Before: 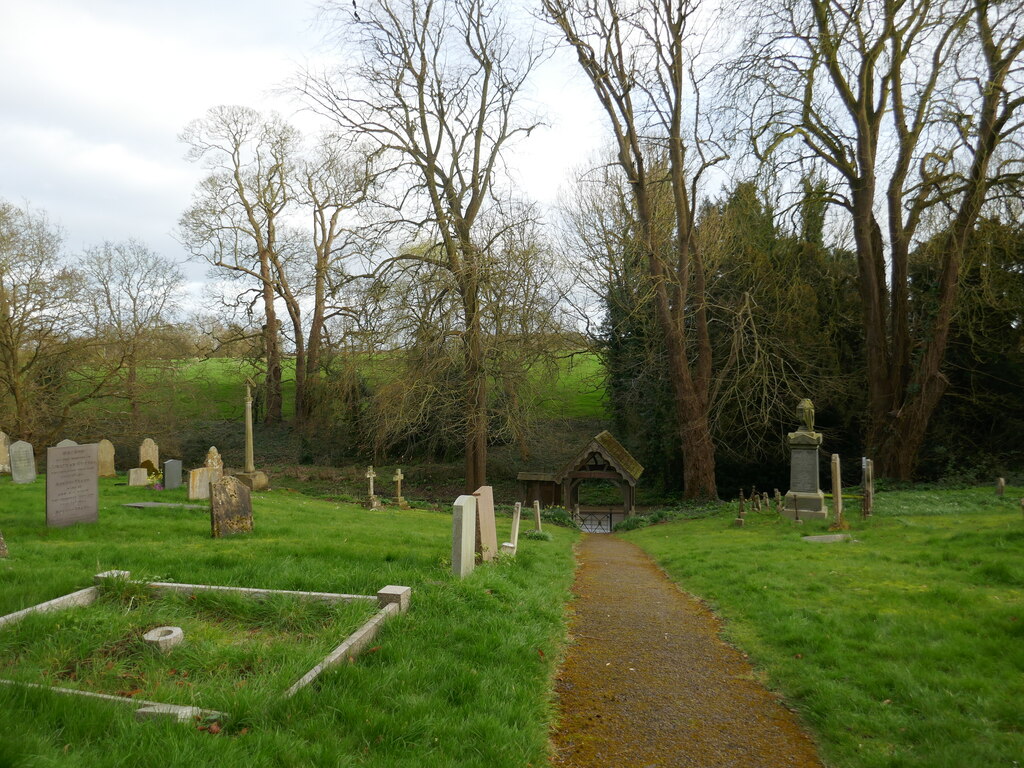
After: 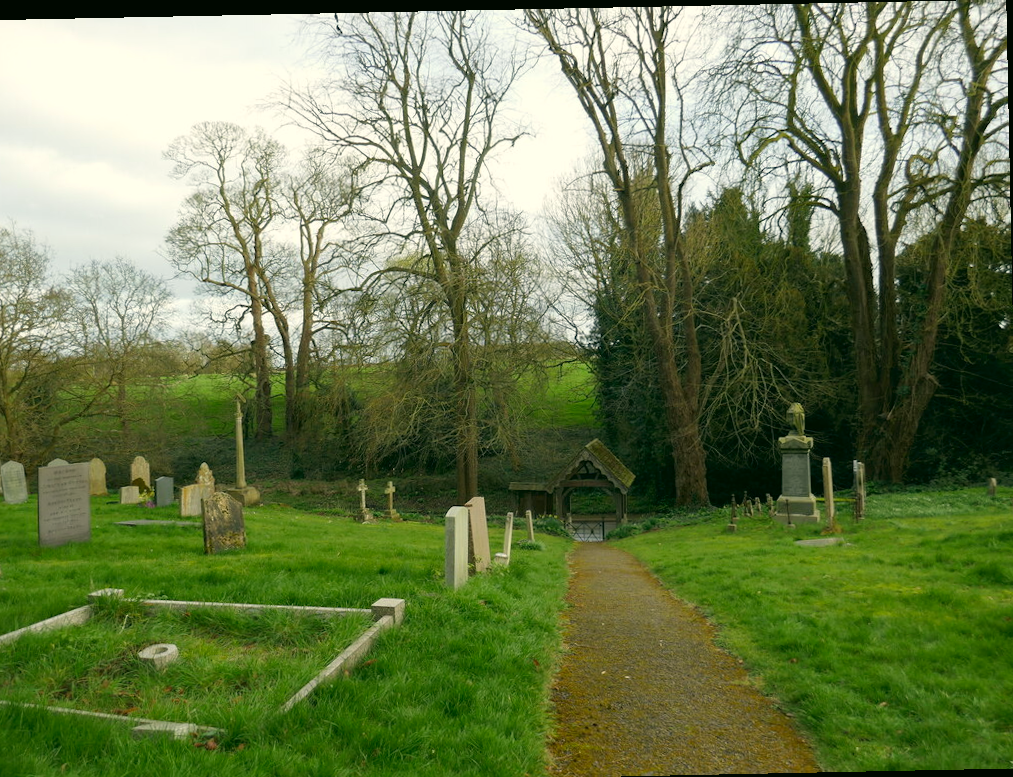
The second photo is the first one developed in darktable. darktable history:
color correction: highlights a* -0.482, highlights b* 9.48, shadows a* -9.48, shadows b* 0.803
rotate and perspective: rotation -1.17°, automatic cropping off
crop and rotate: left 1.774%, right 0.633%, bottom 1.28%
shadows and highlights: shadows 37.27, highlights -28.18, soften with gaussian
